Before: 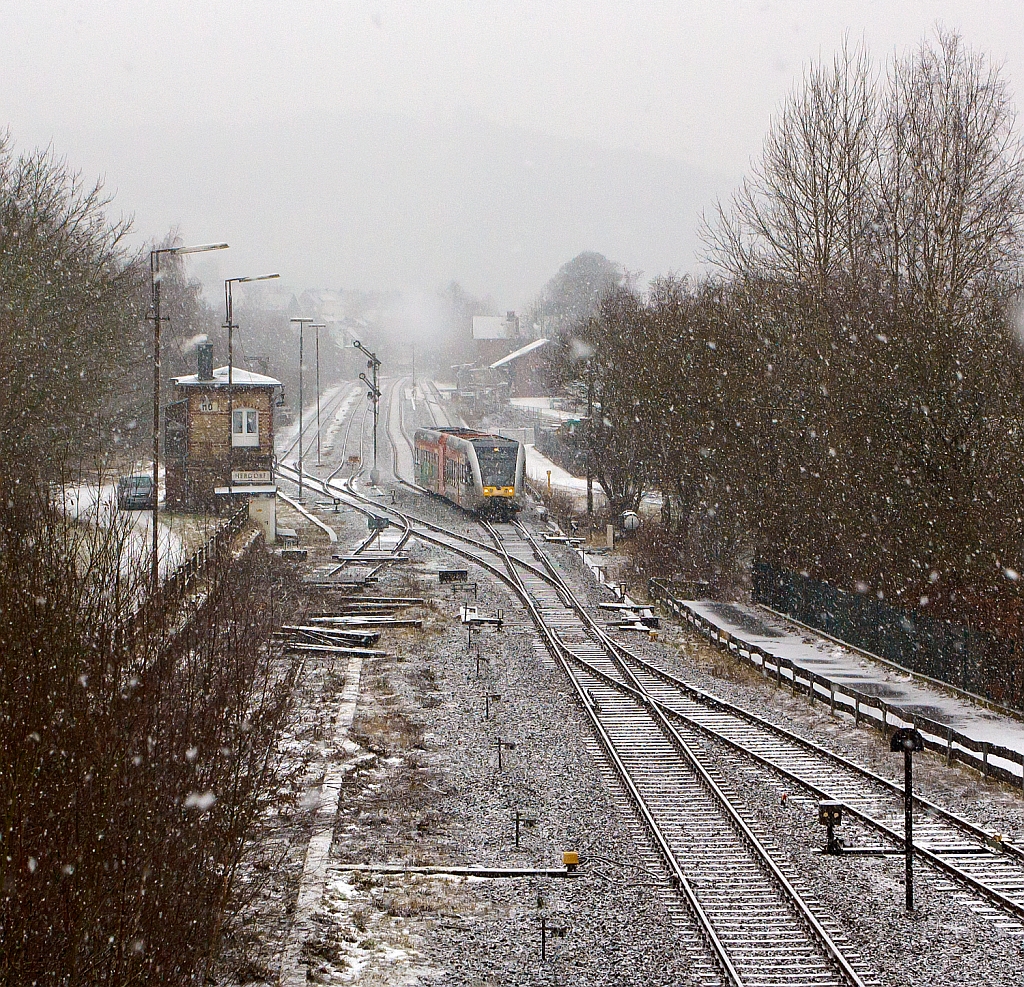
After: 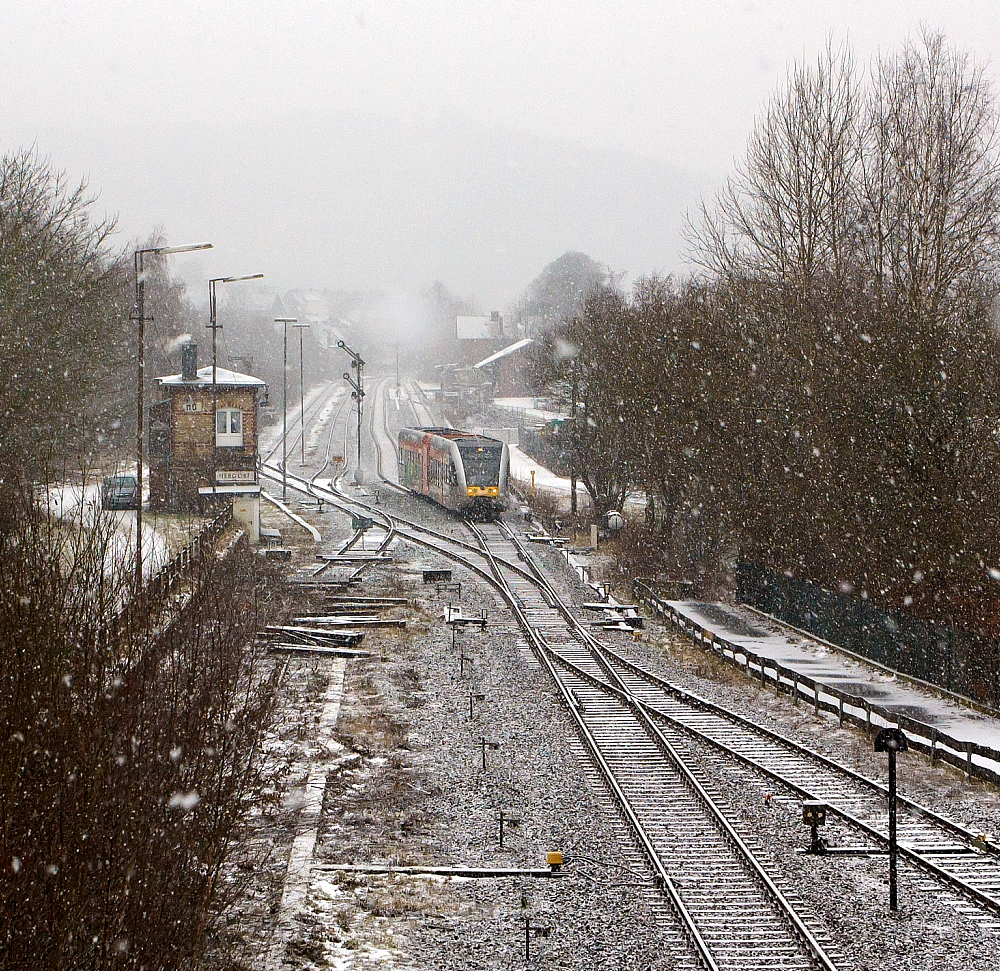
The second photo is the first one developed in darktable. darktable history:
levels: white 99.95%, levels [0.016, 0.492, 0.969]
crop and rotate: left 1.625%, right 0.703%, bottom 1.554%
